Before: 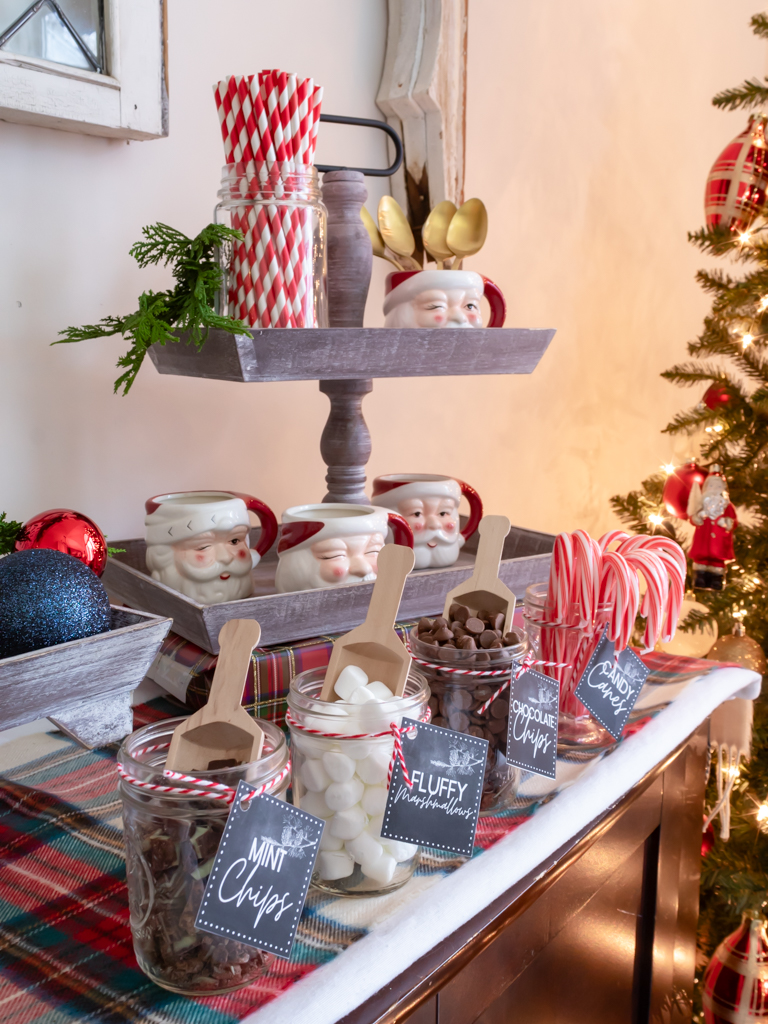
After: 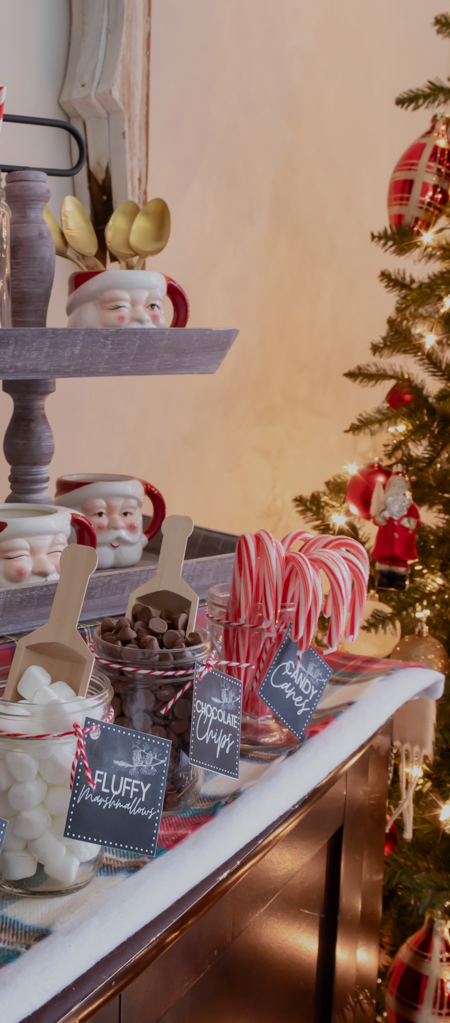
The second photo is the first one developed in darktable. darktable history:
crop: left 41.402%
exposure: black level correction 0, exposure -0.721 EV, compensate highlight preservation false
